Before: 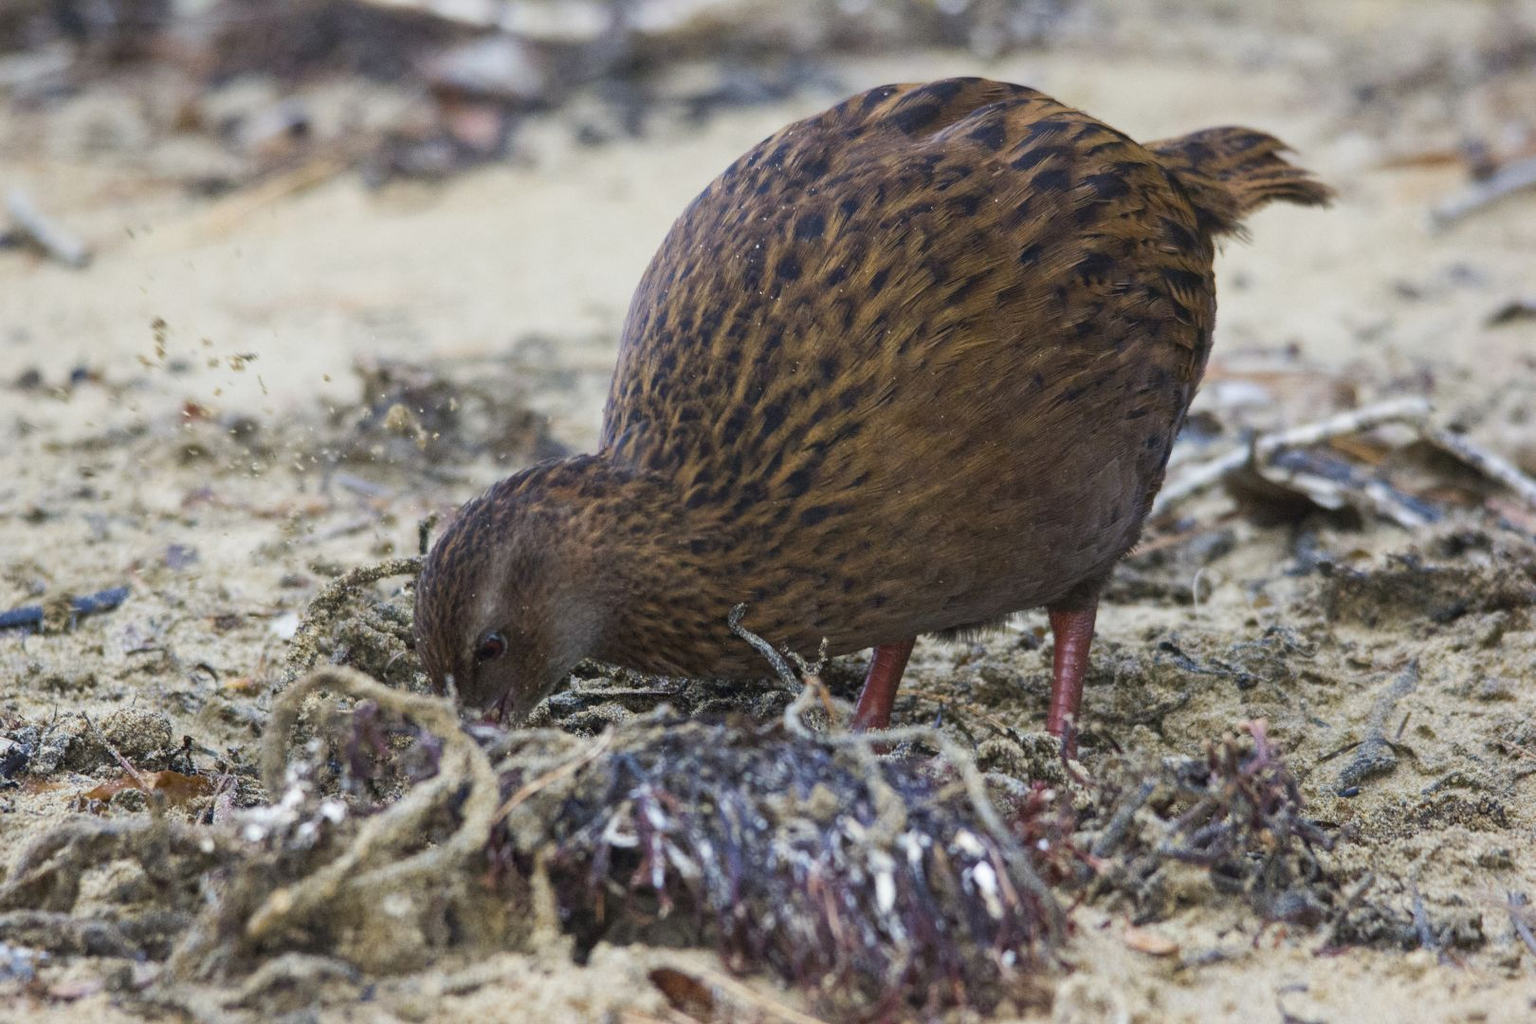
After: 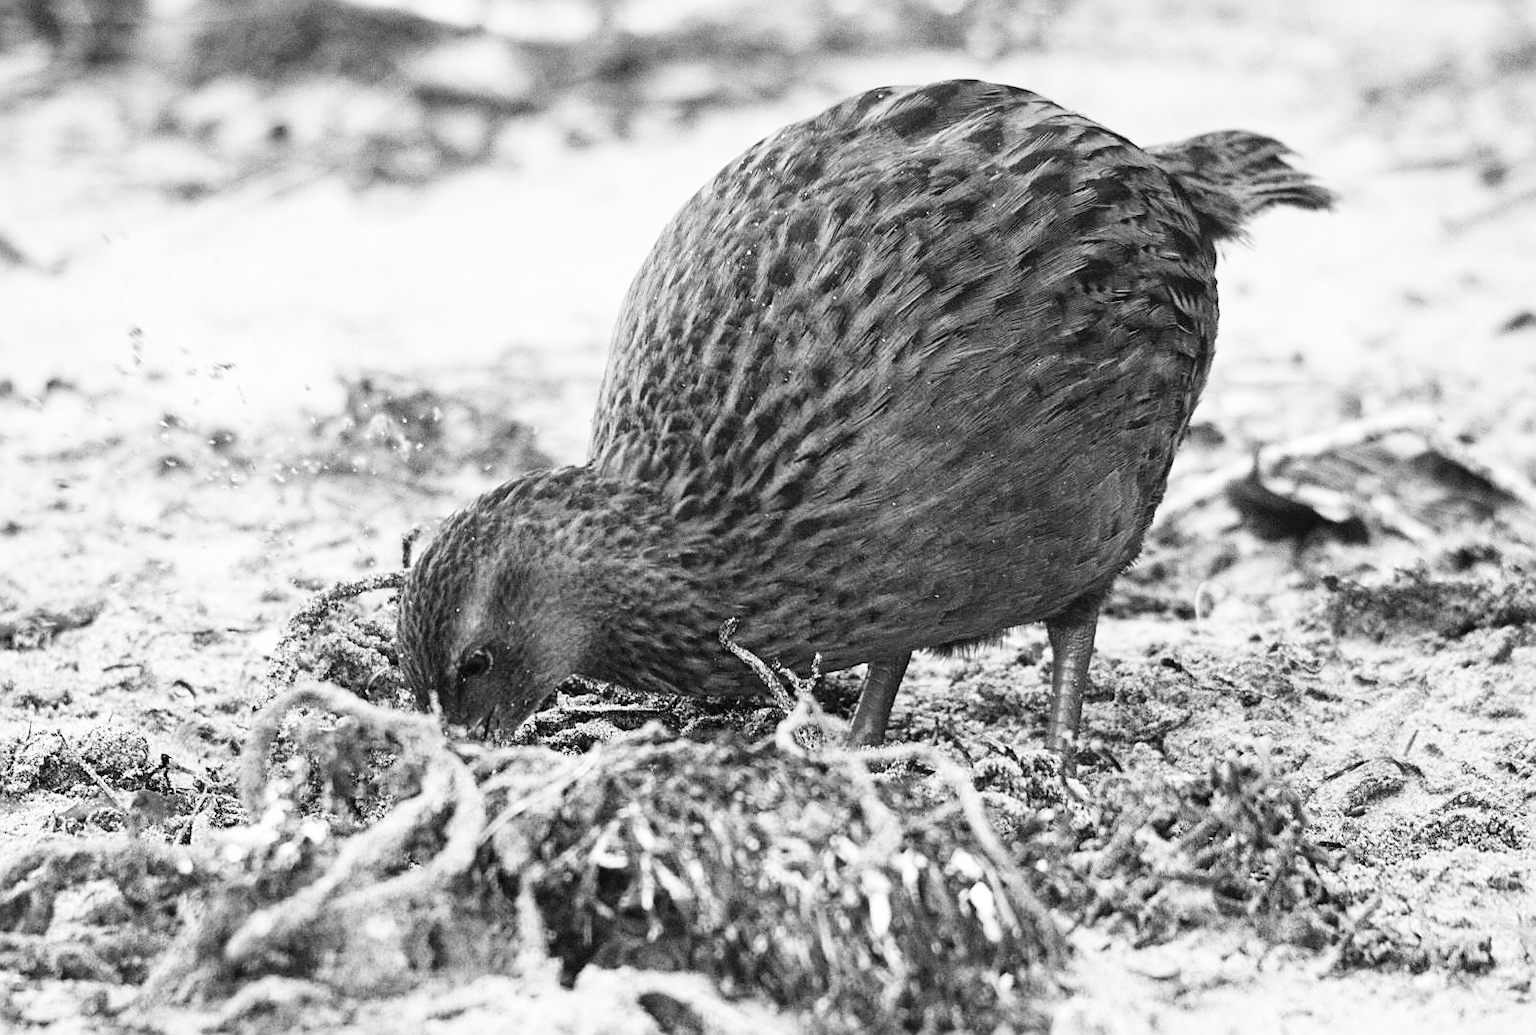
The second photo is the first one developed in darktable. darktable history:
base curve: curves: ch0 [(0, 0.003) (0.001, 0.002) (0.006, 0.004) (0.02, 0.022) (0.048, 0.086) (0.094, 0.234) (0.162, 0.431) (0.258, 0.629) (0.385, 0.8) (0.548, 0.918) (0.751, 0.988) (1, 1)], preserve colors none
color balance rgb: perceptual saturation grading › global saturation 20%, global vibrance 20%
crop and rotate: left 1.774%, right 0.633%, bottom 1.28%
monochrome: on, module defaults
sharpen: on, module defaults
